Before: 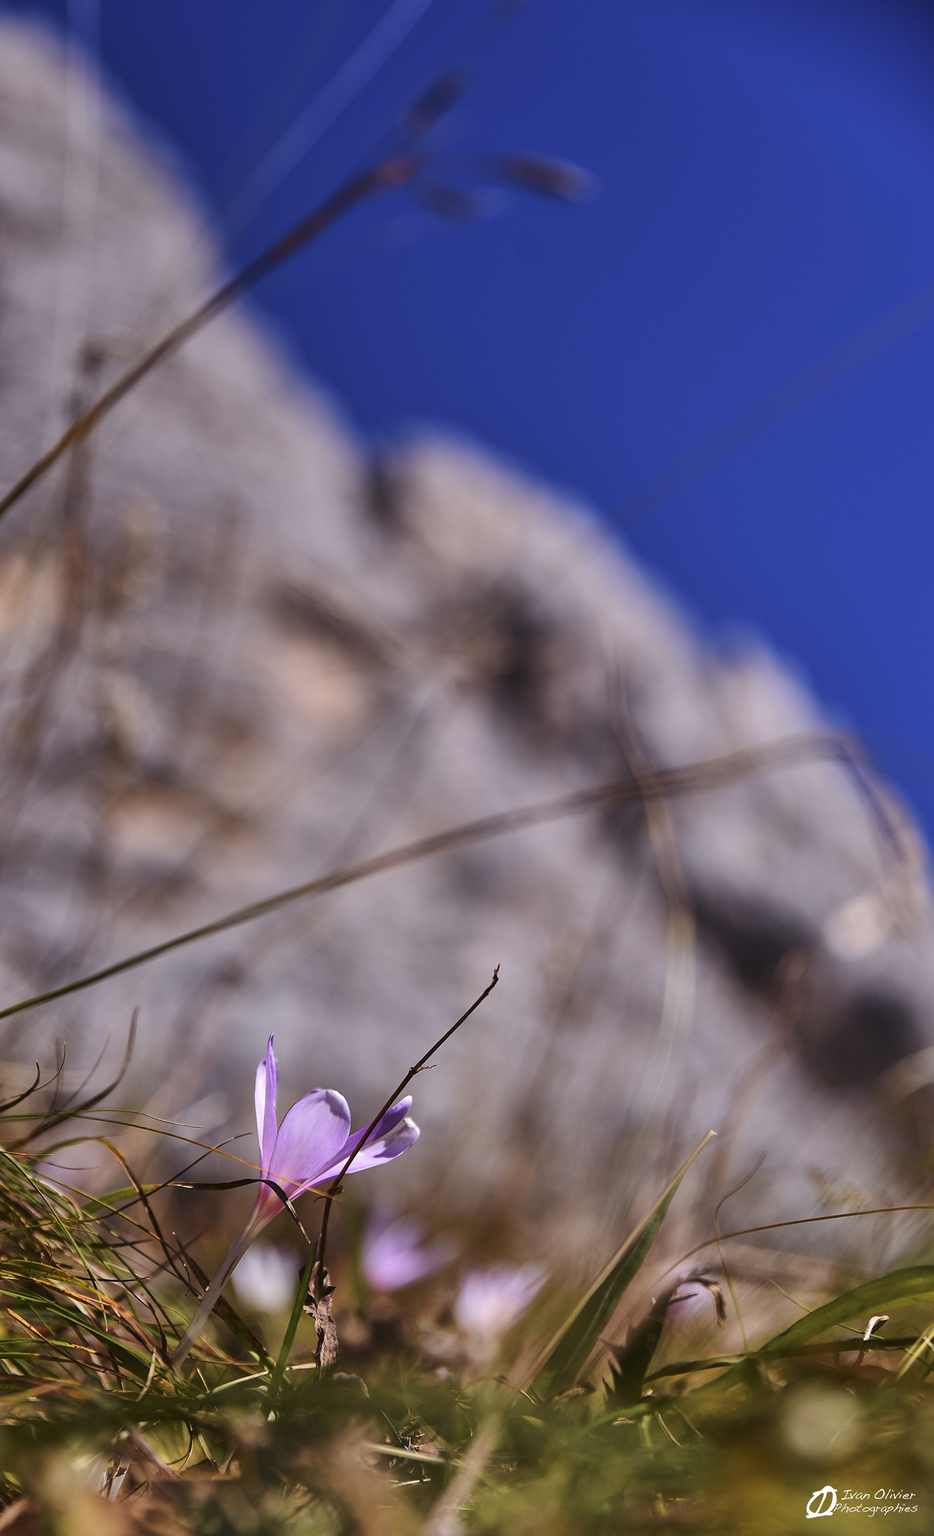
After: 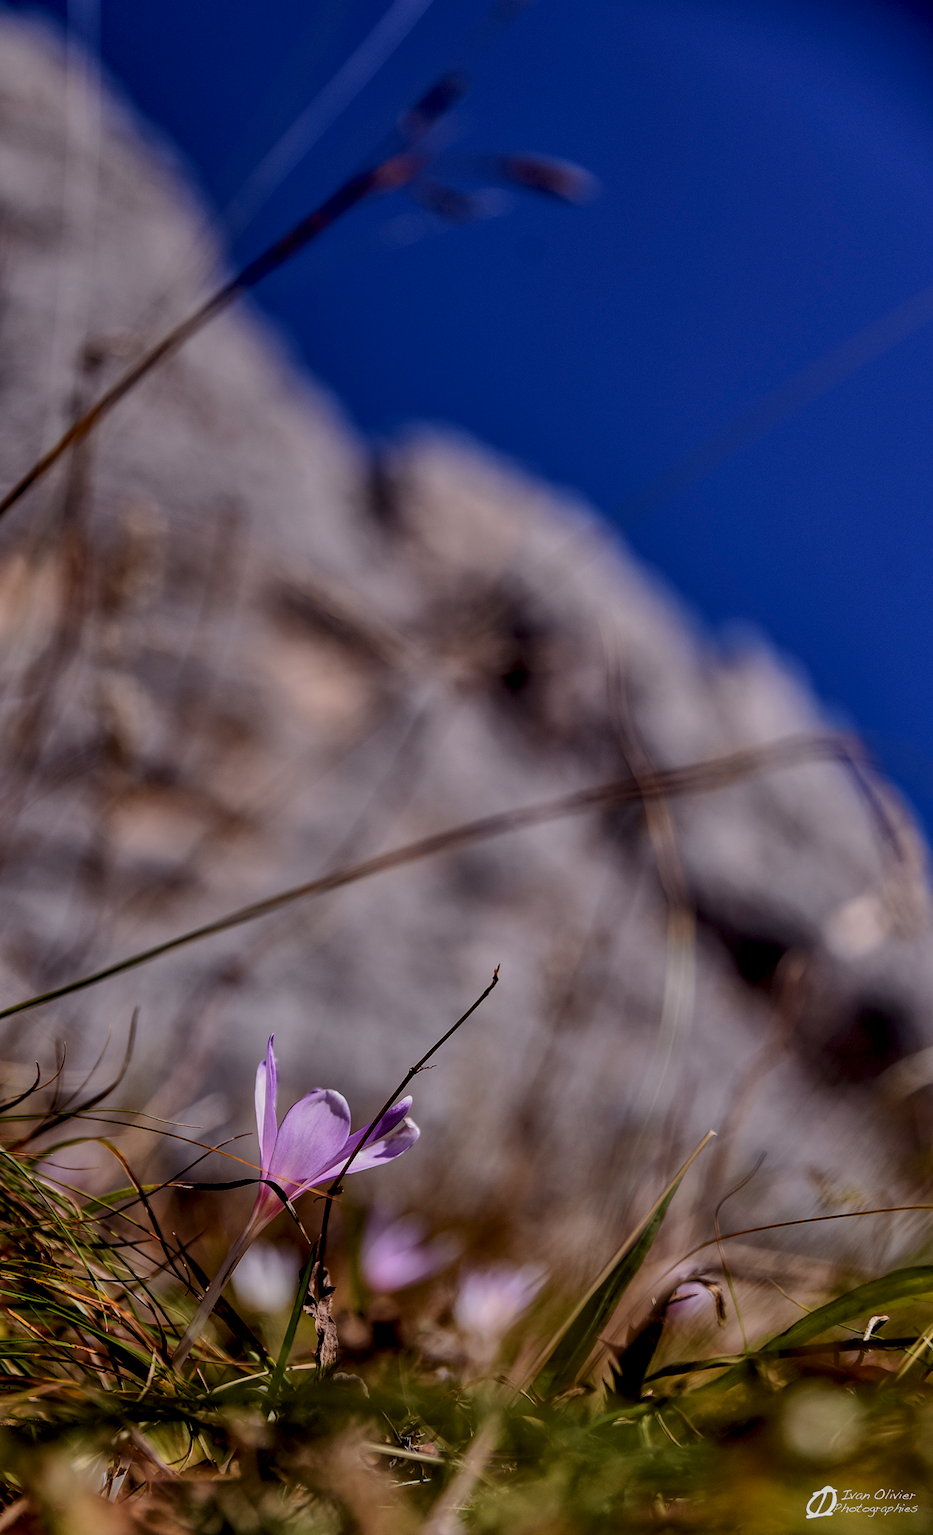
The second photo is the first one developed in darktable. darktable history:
exposure: black level correction 0.01, exposure 0.008 EV, compensate exposure bias true, compensate highlight preservation false
local contrast: highlights 97%, shadows 86%, detail 160%, midtone range 0.2
